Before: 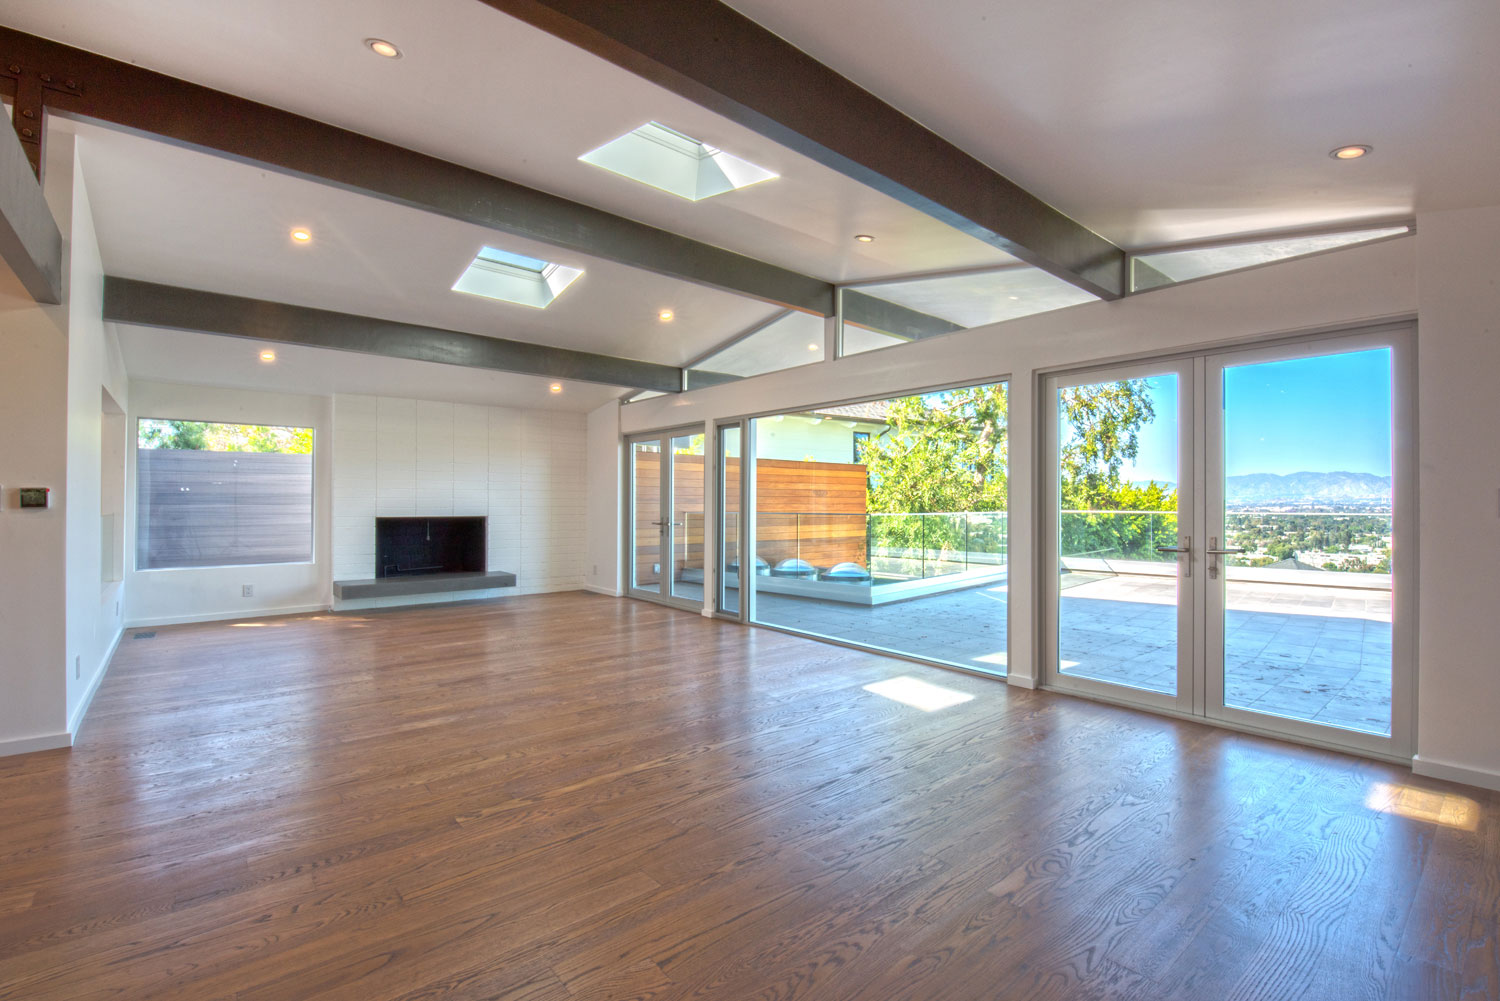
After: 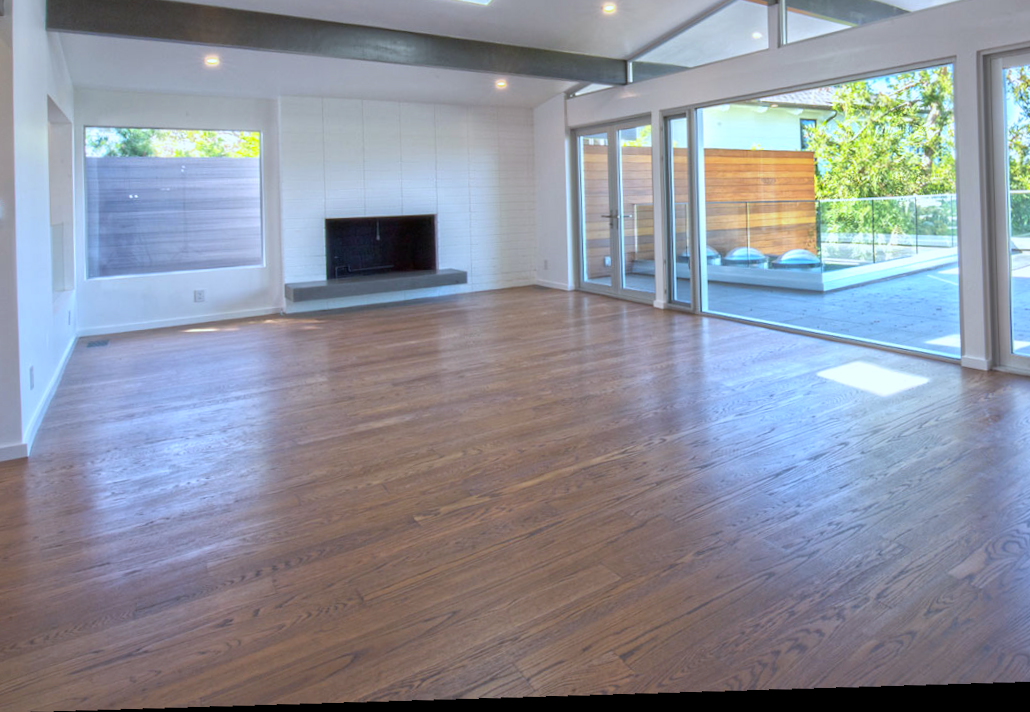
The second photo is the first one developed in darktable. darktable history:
exposure: compensate highlight preservation false
rotate and perspective: rotation -2.56°, automatic cropping off
crop and rotate: angle -0.82°, left 3.85%, top 31.828%, right 27.992%
white balance: red 0.926, green 1.003, blue 1.133
